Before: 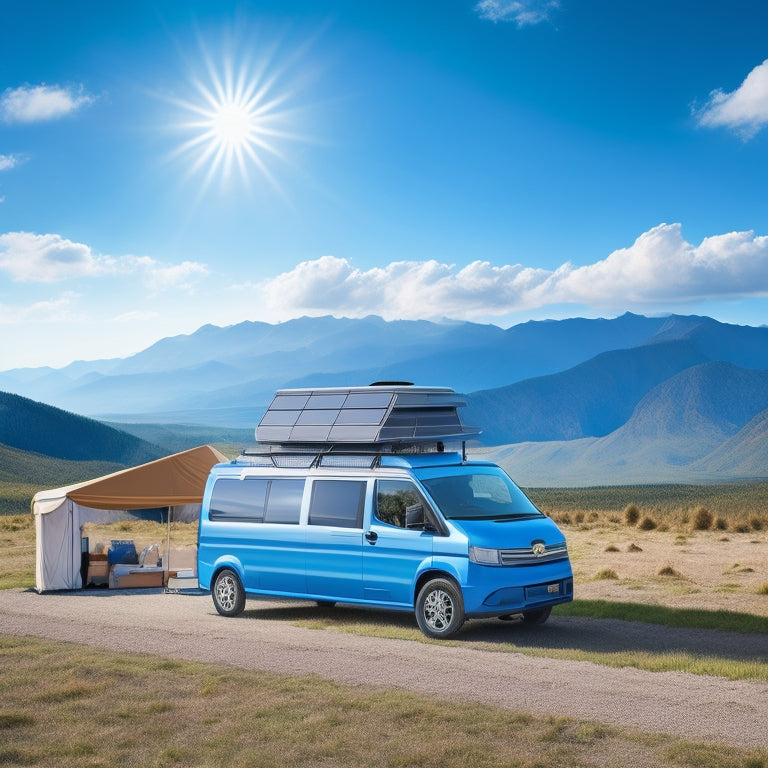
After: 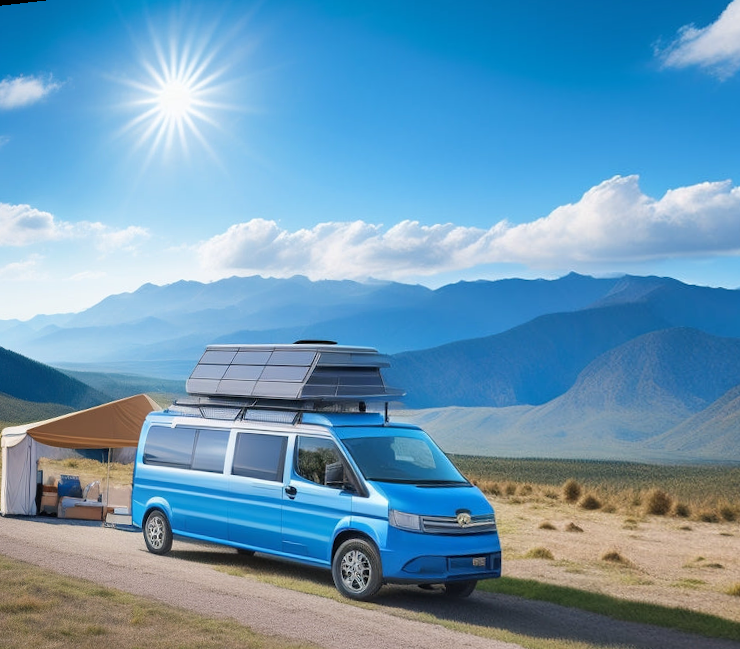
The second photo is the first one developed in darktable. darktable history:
rotate and perspective: rotation 1.69°, lens shift (vertical) -0.023, lens shift (horizontal) -0.291, crop left 0.025, crop right 0.988, crop top 0.092, crop bottom 0.842
crop and rotate: left 1.774%, right 0.633%, bottom 1.28%
